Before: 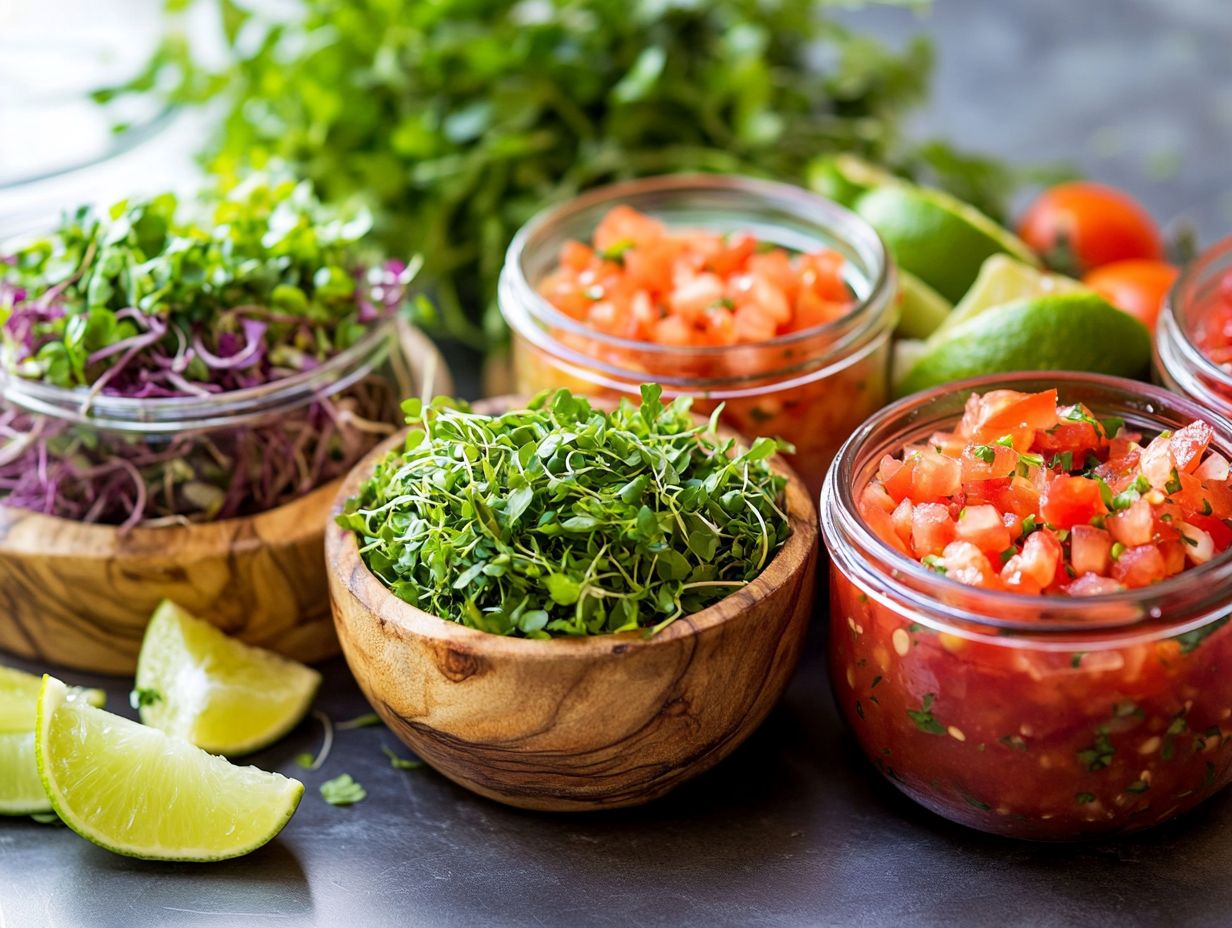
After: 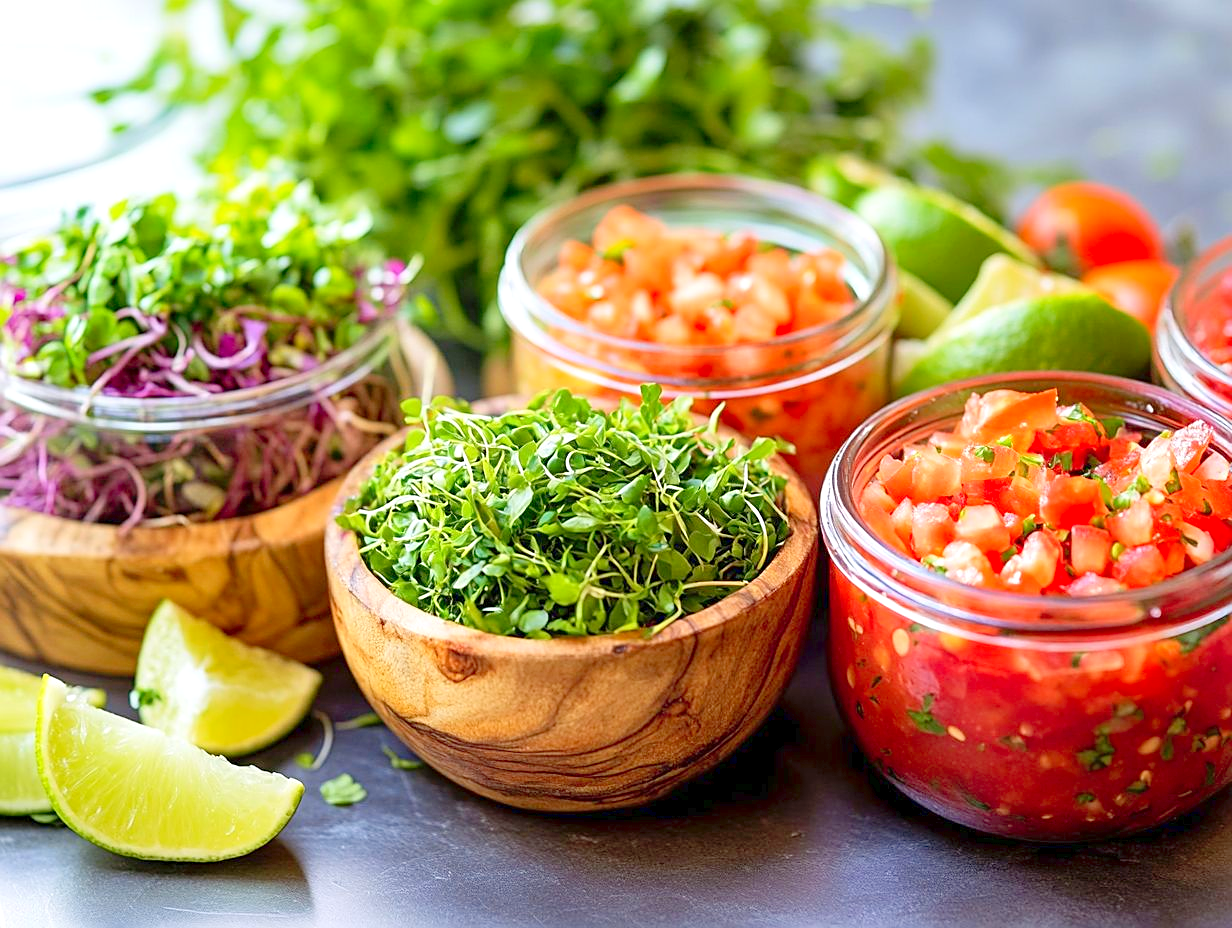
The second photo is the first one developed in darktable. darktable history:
sharpen: on, module defaults
levels: levels [0, 0.397, 0.955]
